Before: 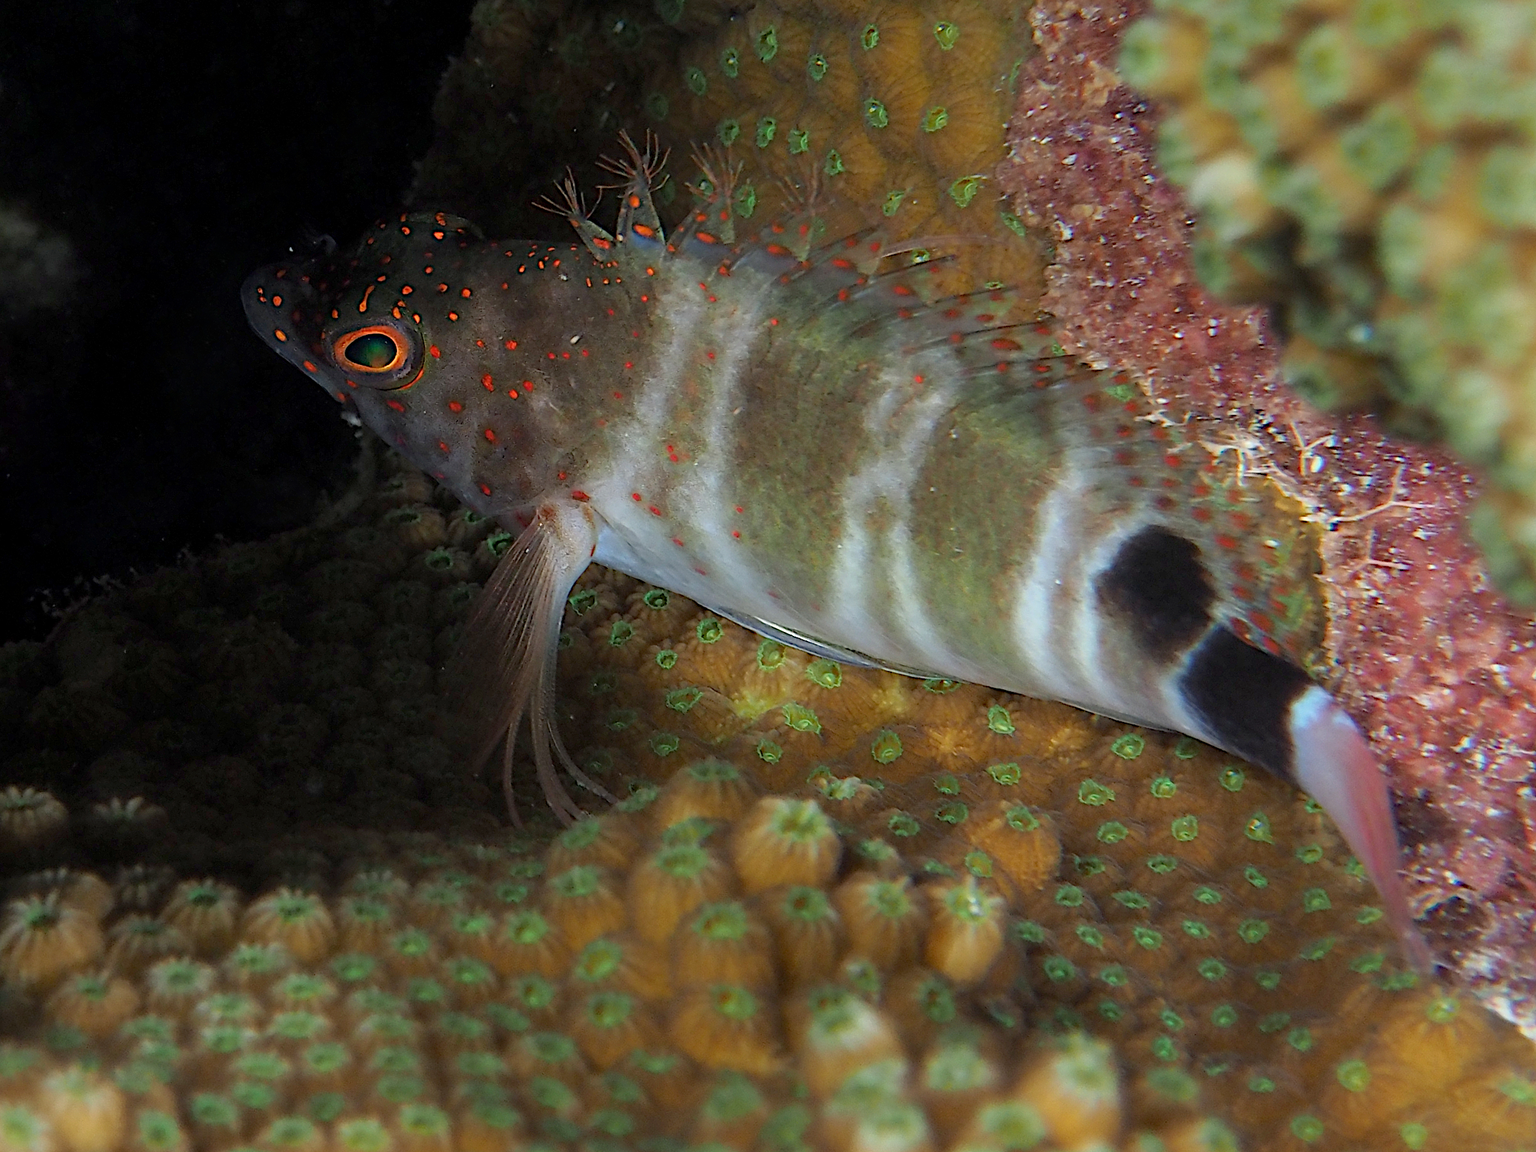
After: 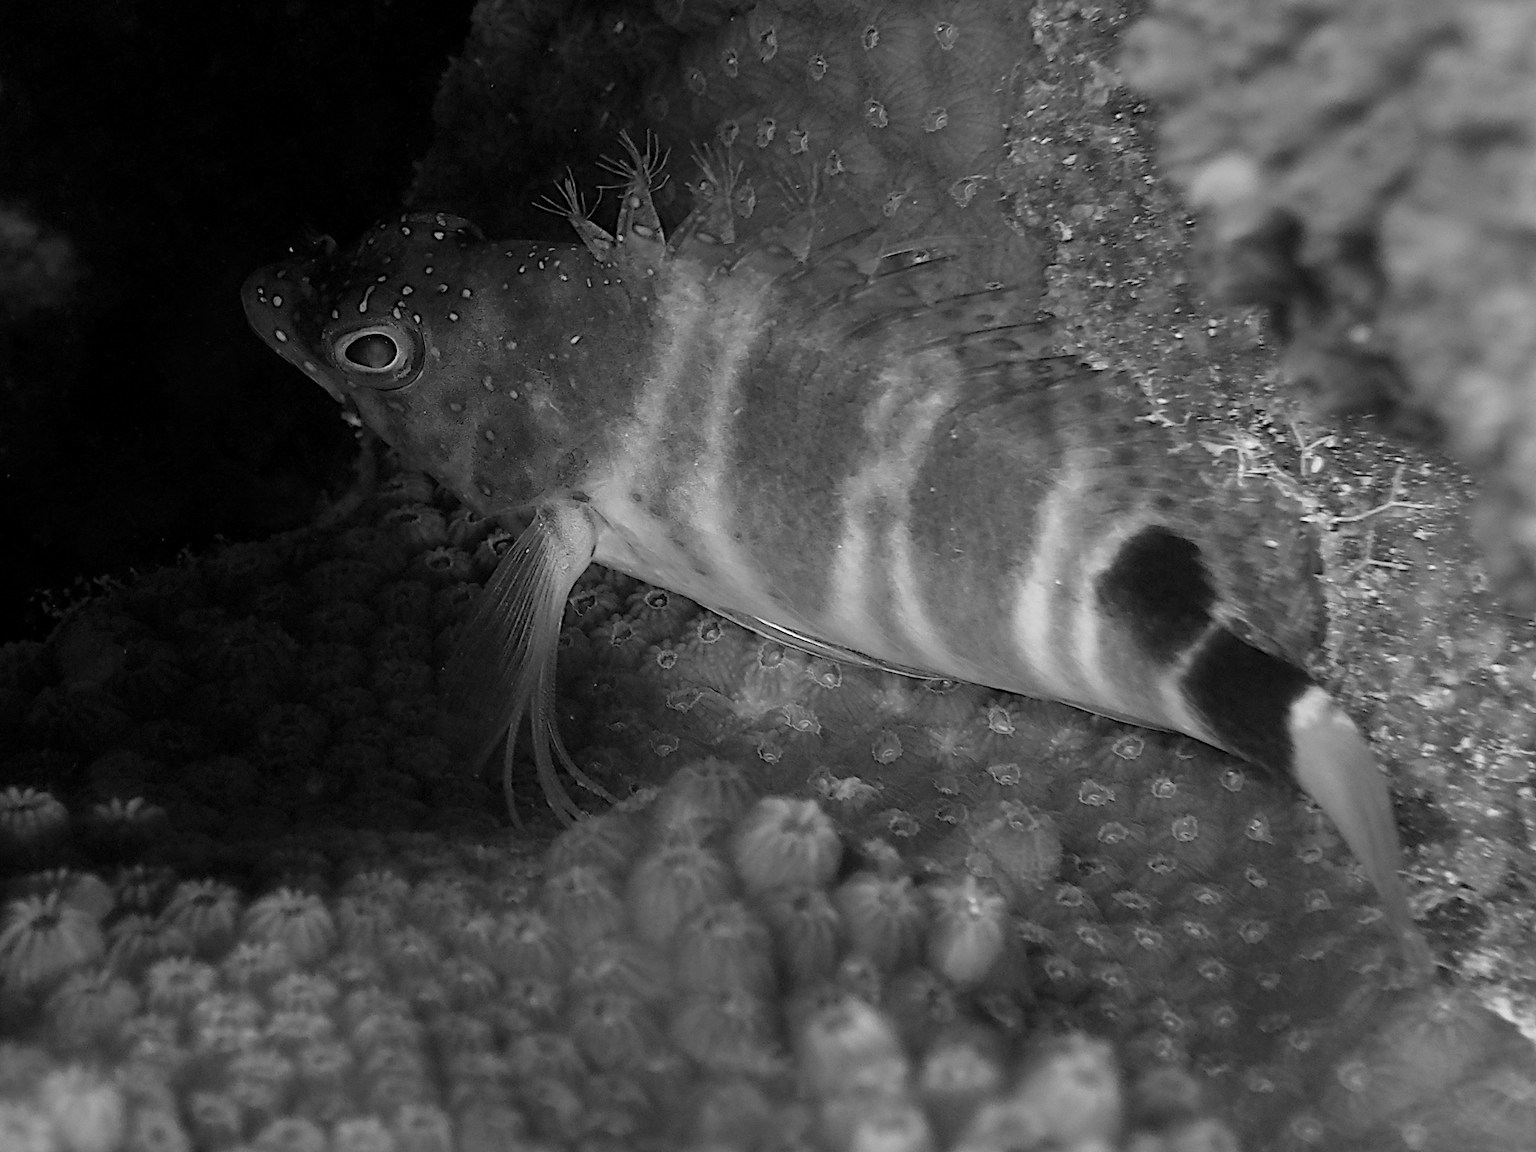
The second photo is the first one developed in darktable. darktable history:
color correction: saturation 2.15
color calibration: output gray [0.267, 0.423, 0.261, 0], illuminant same as pipeline (D50), adaptation none (bypass)
